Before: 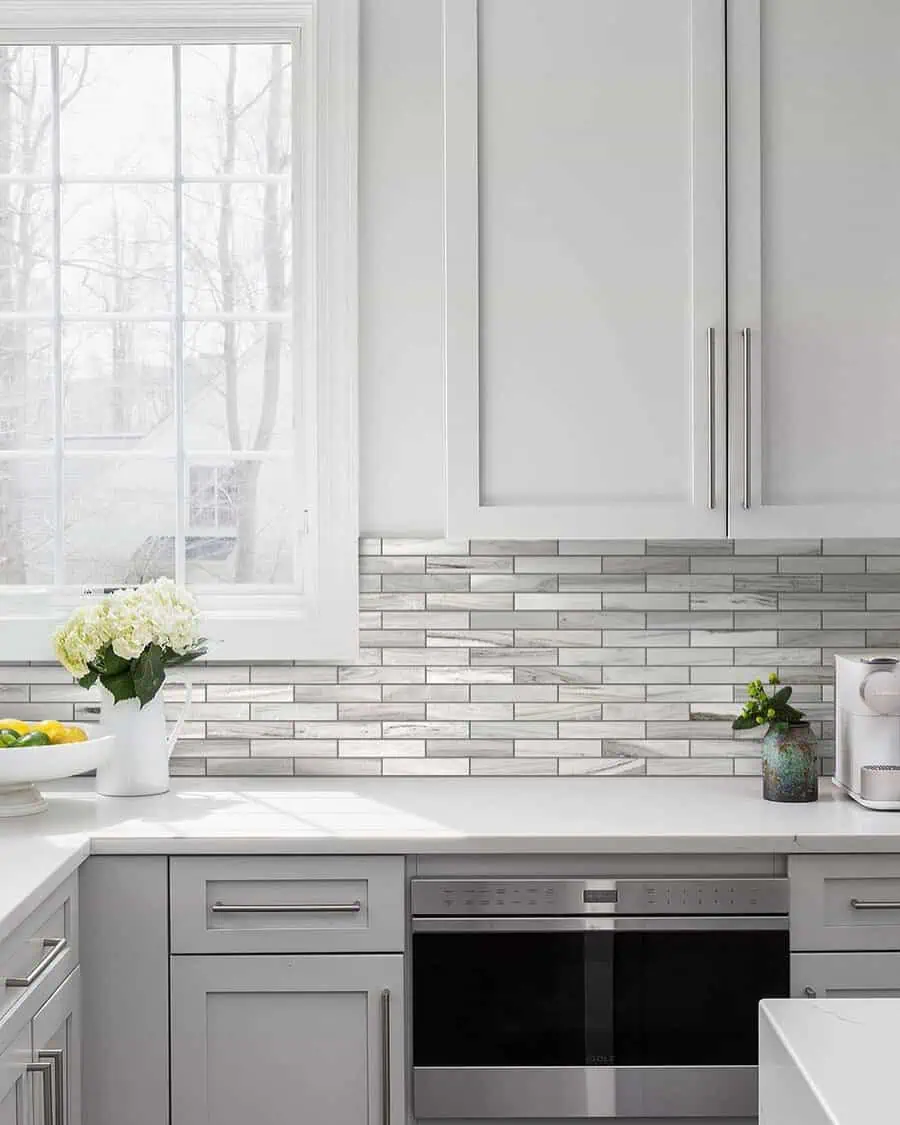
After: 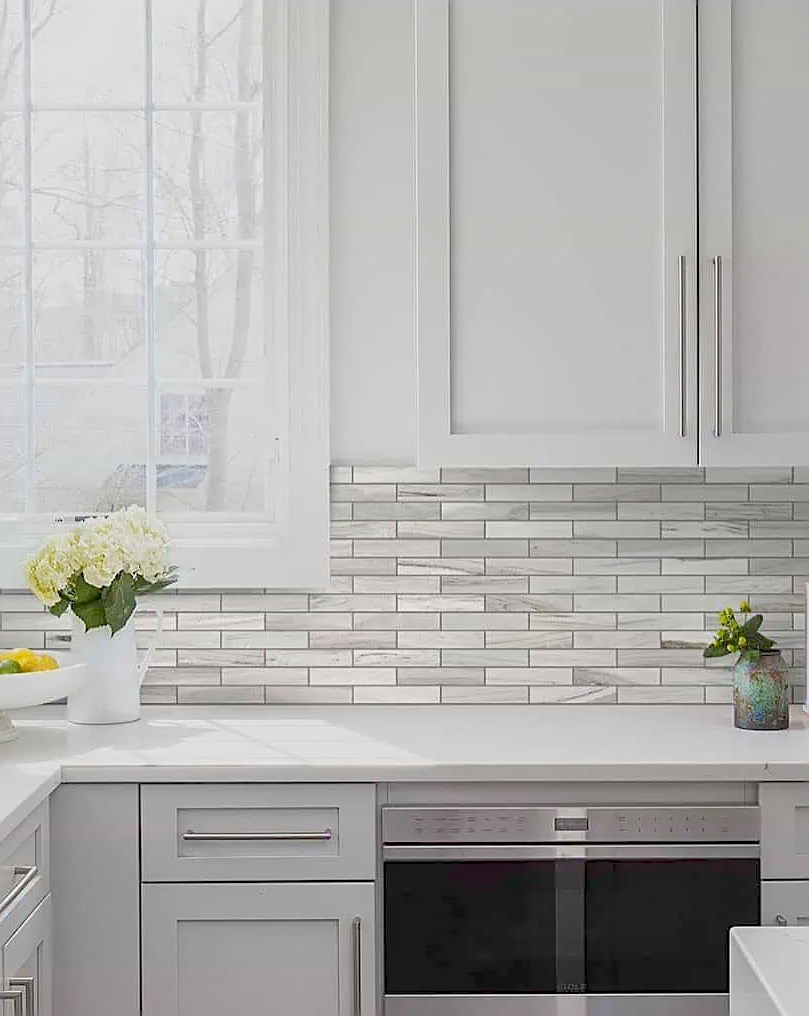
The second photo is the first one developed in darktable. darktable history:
crop: left 3.246%, top 6.426%, right 6.77%, bottom 3.193%
color balance rgb: linear chroma grading › mid-tones 7.741%, perceptual saturation grading › global saturation -0.123%, perceptual brilliance grading › global brilliance 2.064%, perceptual brilliance grading › highlights -3.82%, contrast -29.947%
sharpen: on, module defaults
color zones: curves: ch0 [(0.254, 0.492) (0.724, 0.62)]; ch1 [(0.25, 0.528) (0.719, 0.796)]; ch2 [(0, 0.472) (0.25, 0.5) (0.73, 0.184)]
tone equalizer: edges refinement/feathering 500, mask exposure compensation -1.57 EV, preserve details no
exposure: exposure 0.601 EV, compensate highlight preservation false
